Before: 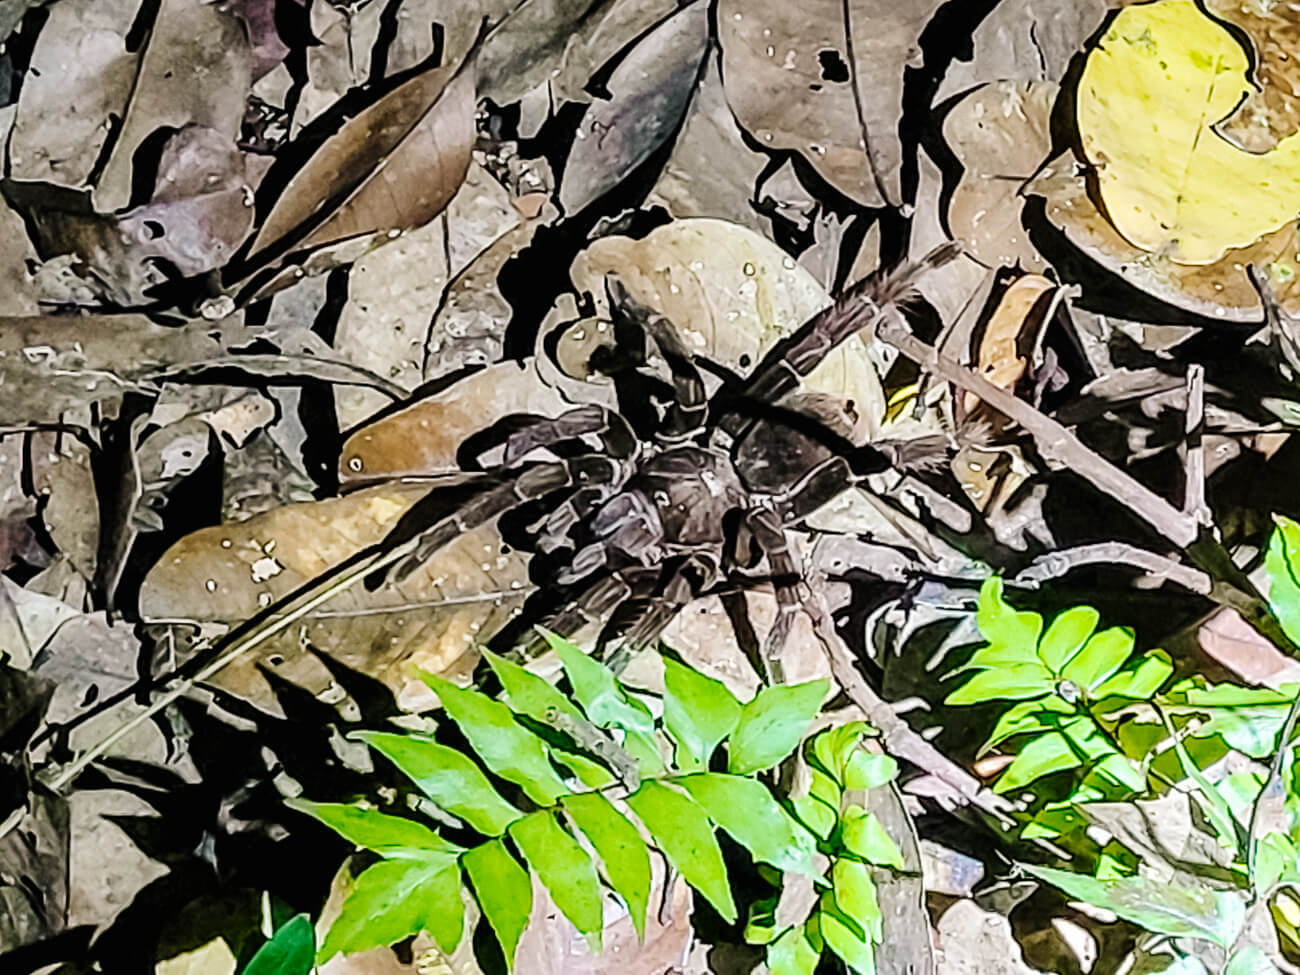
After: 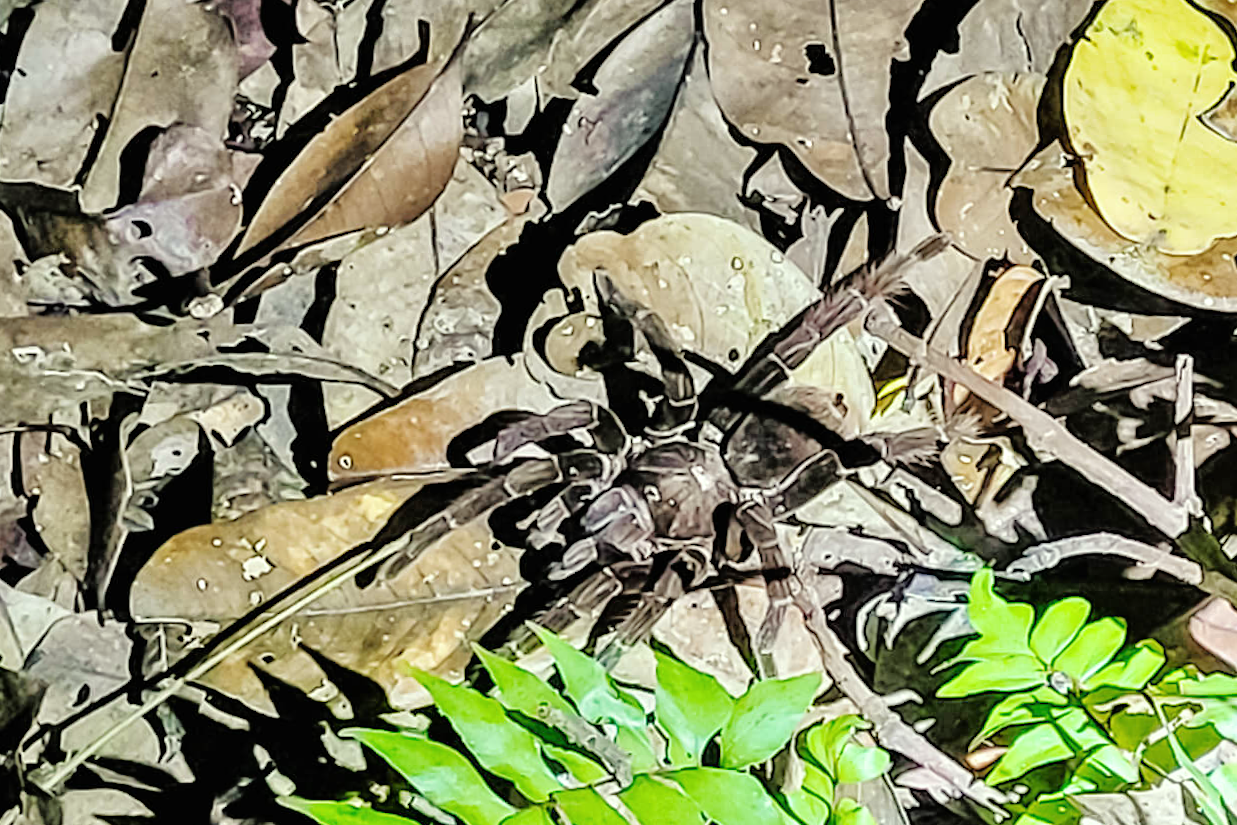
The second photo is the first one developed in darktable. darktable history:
crop and rotate: angle 0.504°, left 0.242%, right 3.478%, bottom 14.341%
tone equalizer: -7 EV 0.162 EV, -6 EV 0.614 EV, -5 EV 1.18 EV, -4 EV 1.29 EV, -3 EV 1.17 EV, -2 EV 0.6 EV, -1 EV 0.147 EV, mask exposure compensation -0.504 EV
color correction: highlights a* -4.69, highlights b* 5.04, saturation 0.942
